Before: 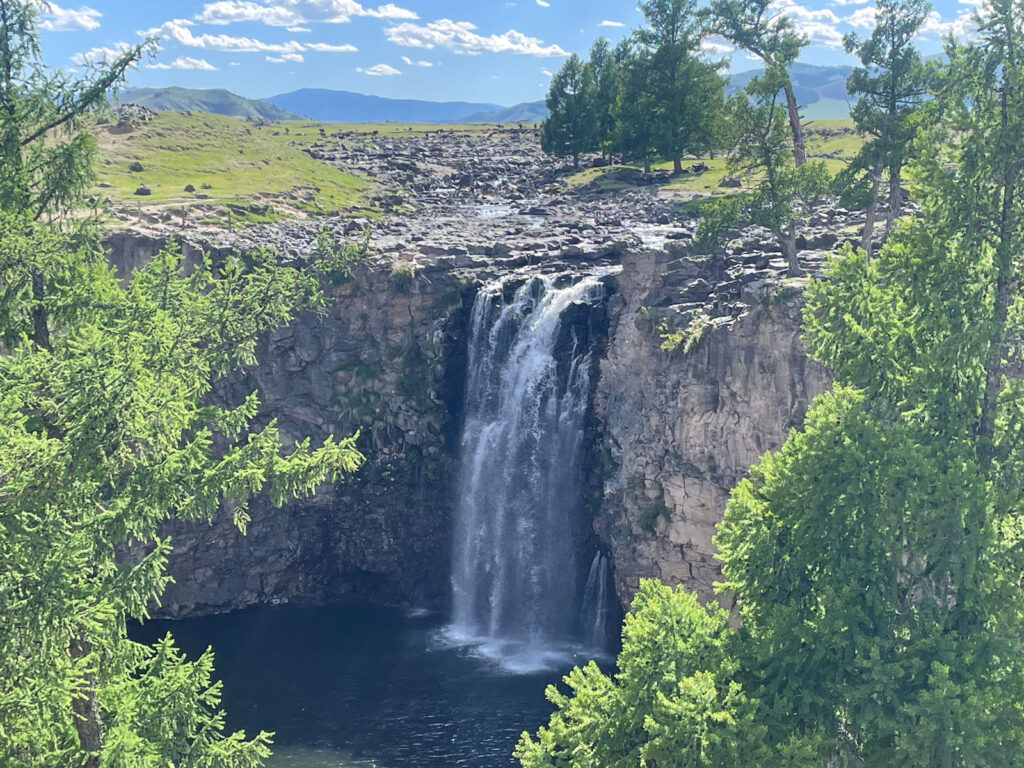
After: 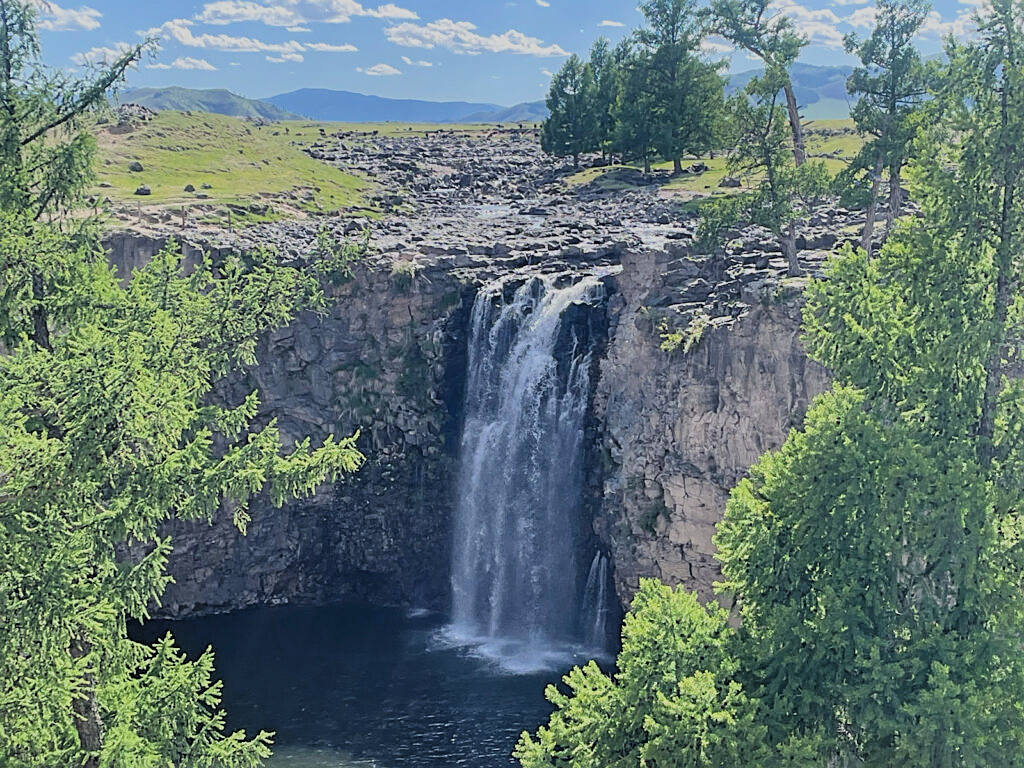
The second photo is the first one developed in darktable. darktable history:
sharpen: on, module defaults
filmic rgb: black relative exposure -4.58 EV, white relative exposure 4.8 EV, threshold 3 EV, hardness 2.36, latitude 36.07%, contrast 1.048, highlights saturation mix 1.32%, shadows ↔ highlights balance 1.25%, color science v4 (2020), enable highlight reconstruction true
